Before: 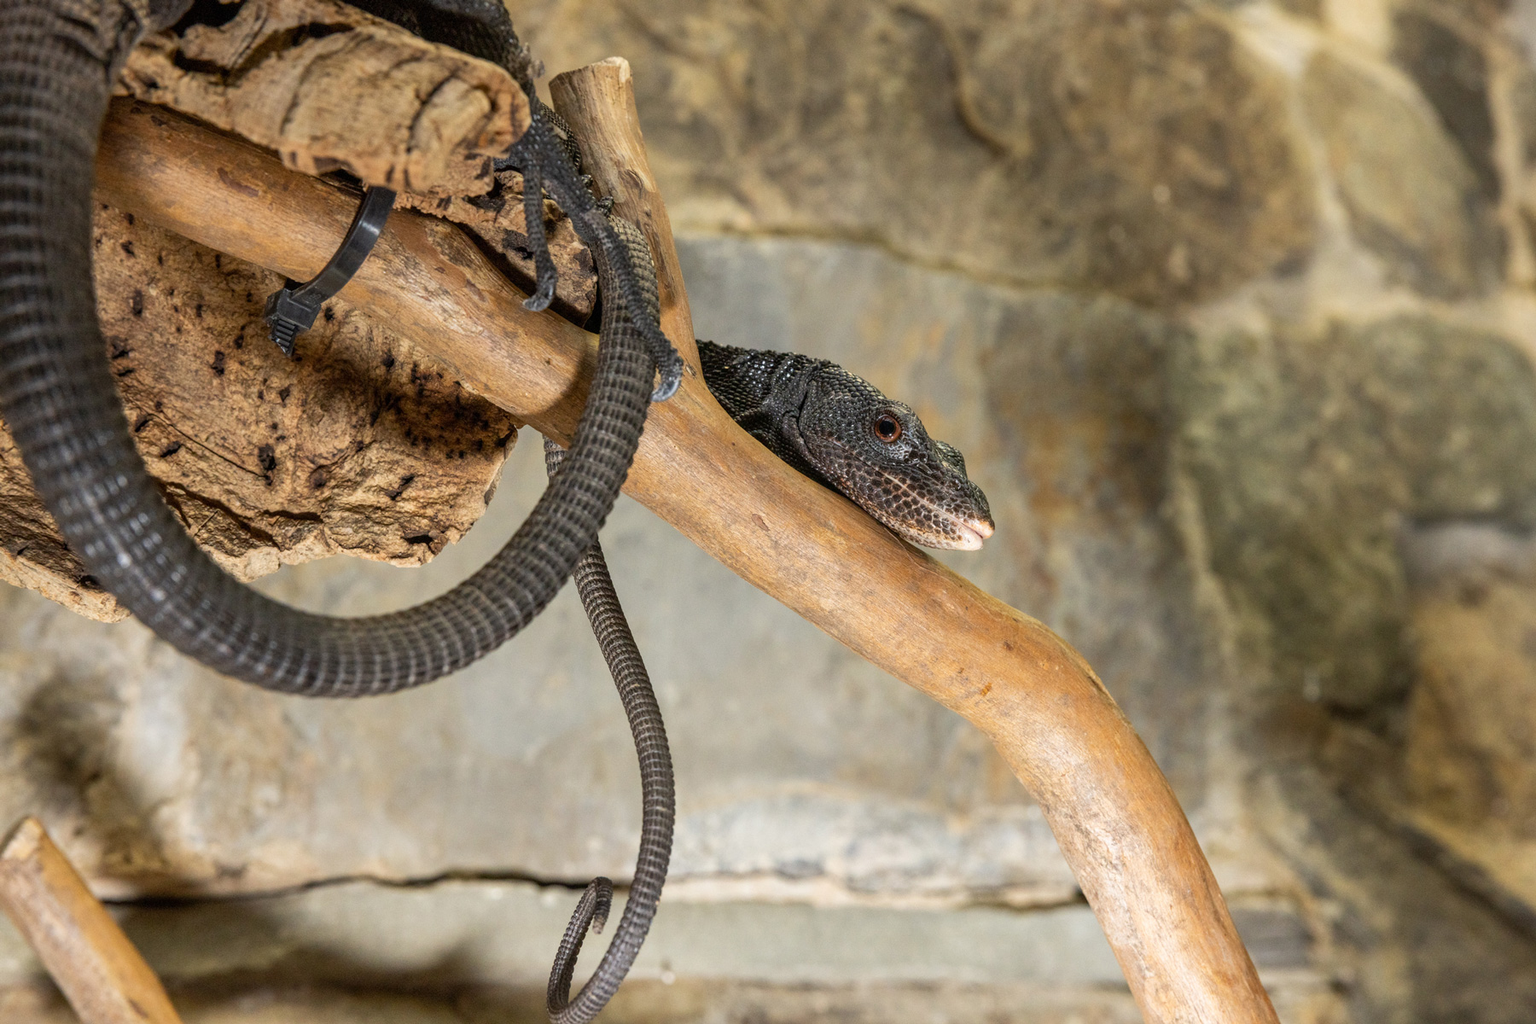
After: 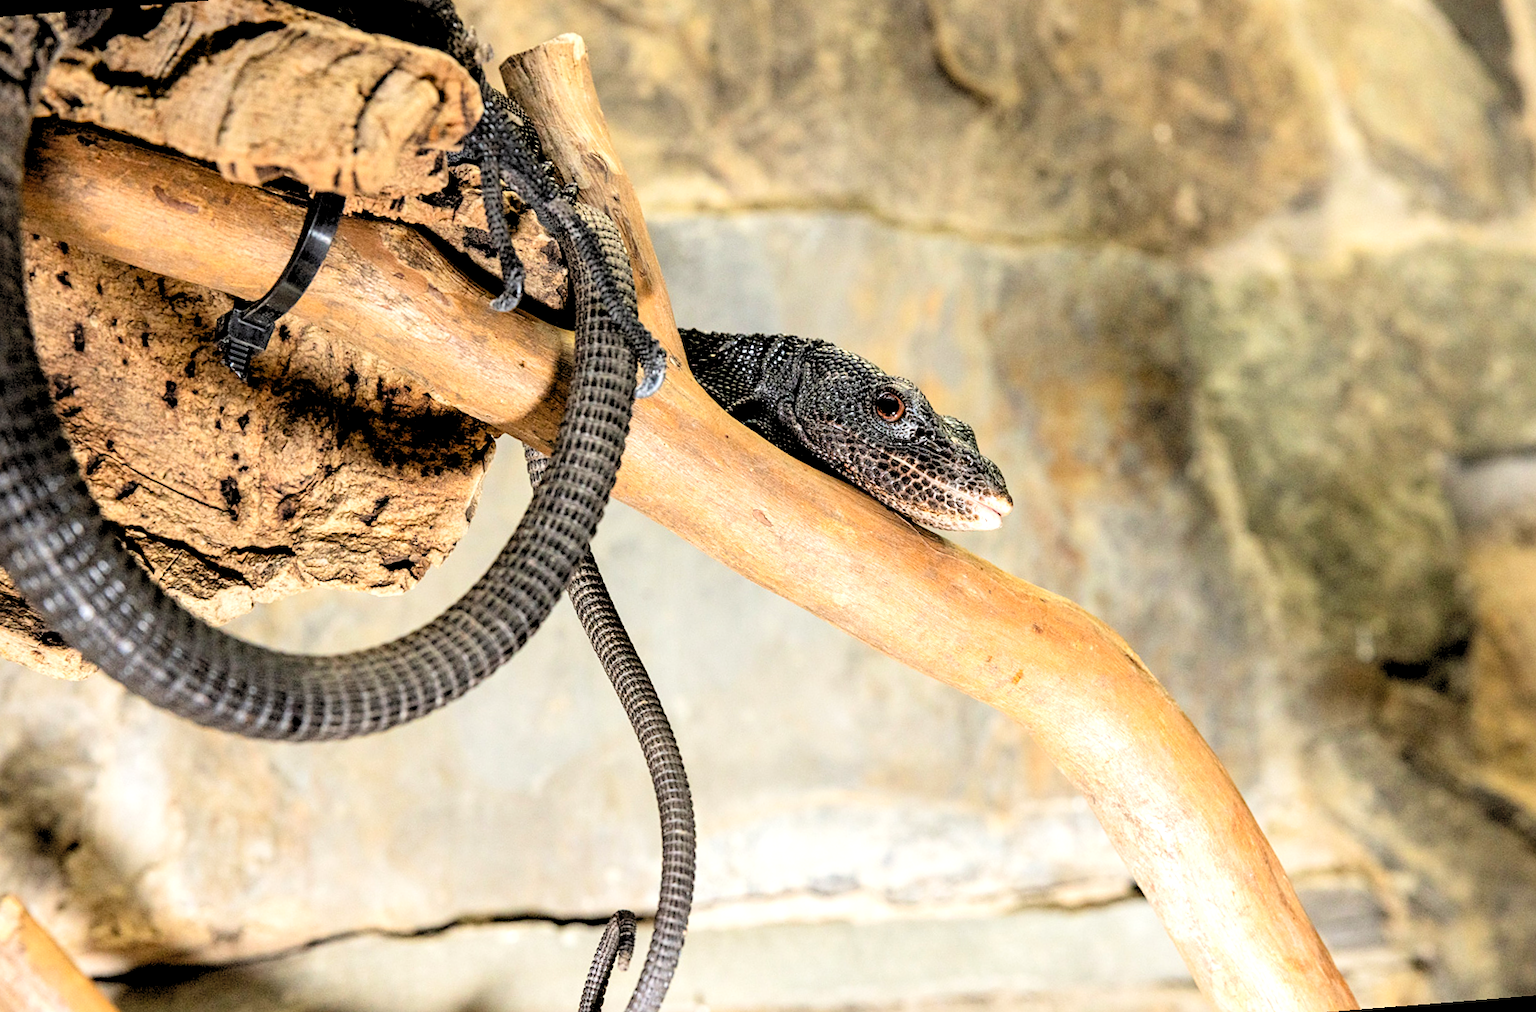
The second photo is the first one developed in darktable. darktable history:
sharpen: amount 0.2
filmic rgb: black relative exposure -5 EV, white relative exposure 3.5 EV, hardness 3.19, contrast 1.2, highlights saturation mix -50%
rotate and perspective: rotation -4.57°, crop left 0.054, crop right 0.944, crop top 0.087, crop bottom 0.914
levels: levels [0.036, 0.364, 0.827]
